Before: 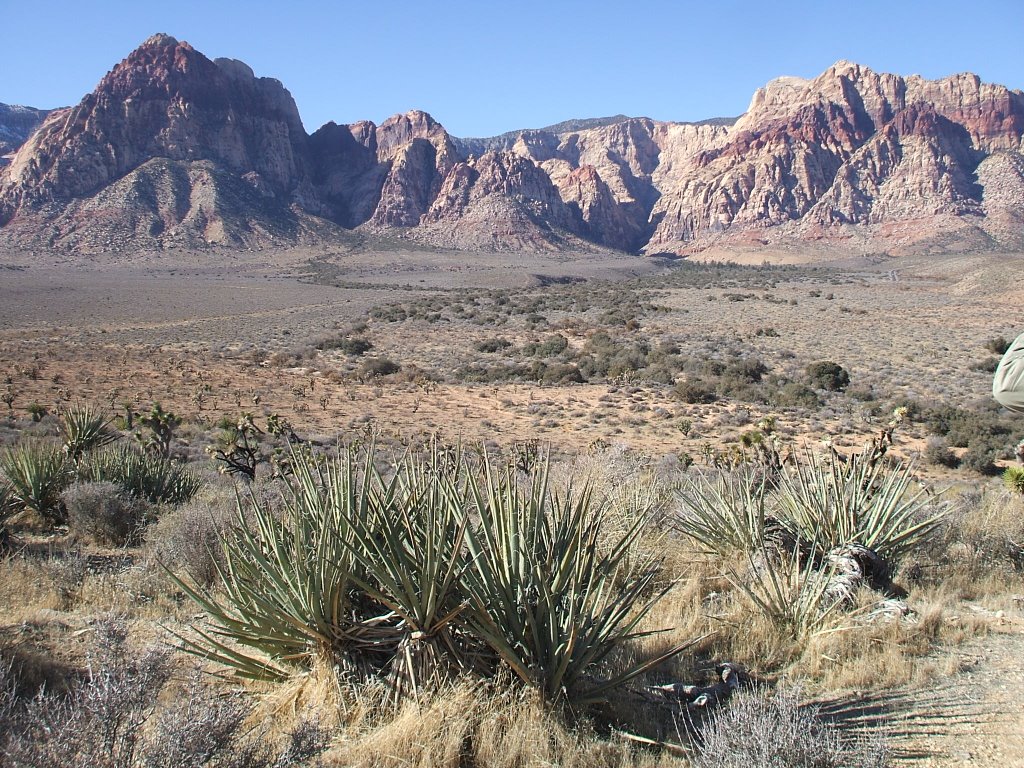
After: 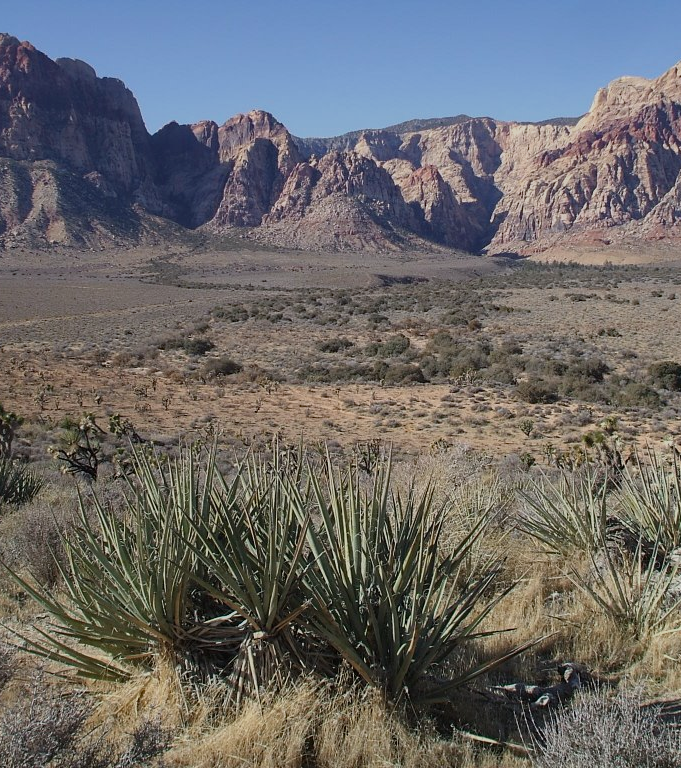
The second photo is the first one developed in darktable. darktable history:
exposure: black level correction 0, exposure -0.684 EV, compensate highlight preservation false
crop and rotate: left 15.495%, right 17.968%
haze removal: adaptive false
